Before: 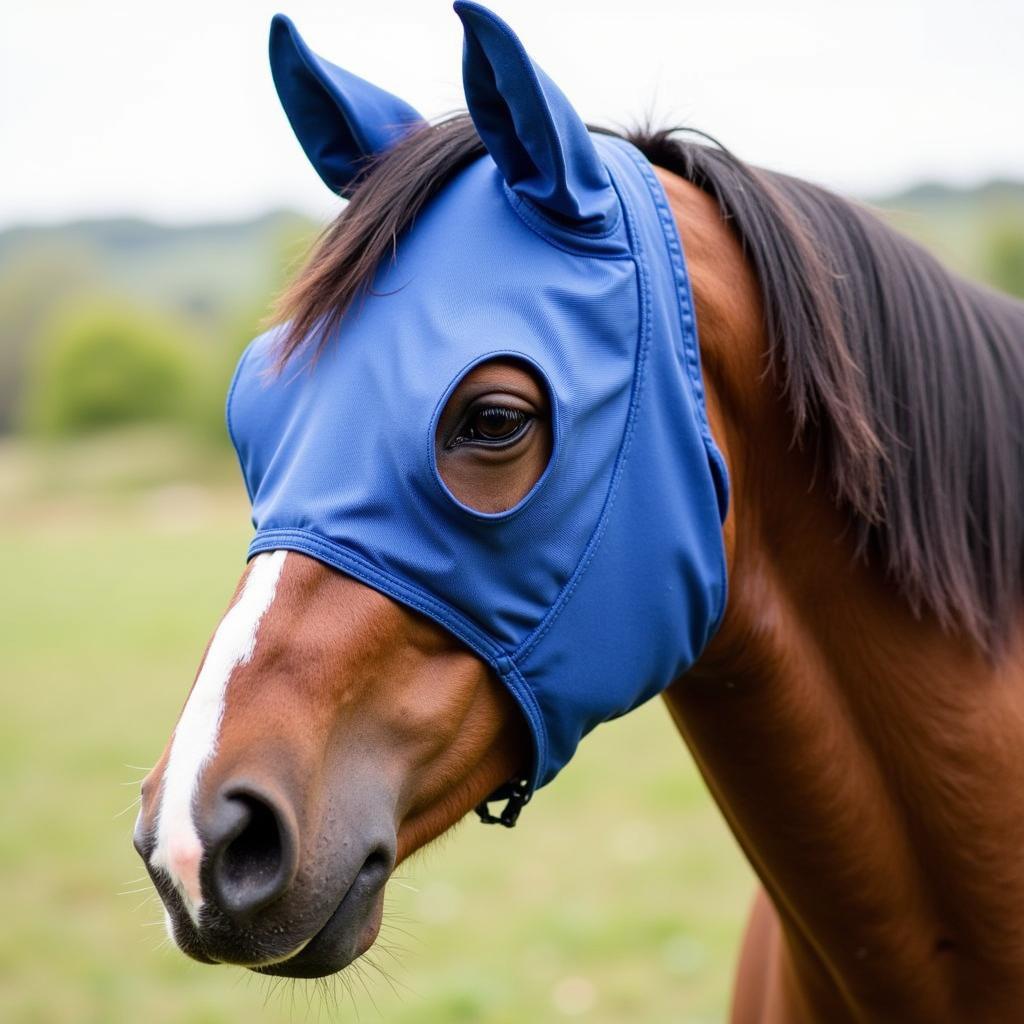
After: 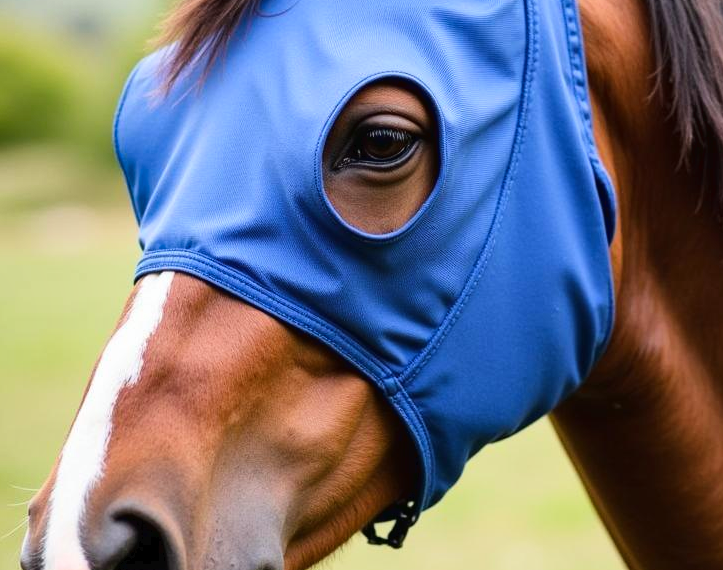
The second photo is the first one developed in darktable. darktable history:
color correction: highlights a* -0.265, highlights b* -0.116
crop: left 11.043%, top 27.288%, right 18.284%, bottom 17.032%
shadows and highlights: radius 109.11, shadows 24.08, highlights -57.62, low approximation 0.01, soften with gaussian
tone curve: curves: ch0 [(0, 0) (0.003, 0.019) (0.011, 0.019) (0.025, 0.026) (0.044, 0.043) (0.069, 0.066) (0.1, 0.095) (0.136, 0.133) (0.177, 0.181) (0.224, 0.233) (0.277, 0.302) (0.335, 0.375) (0.399, 0.452) (0.468, 0.532) (0.543, 0.609) (0.623, 0.695) (0.709, 0.775) (0.801, 0.865) (0.898, 0.932) (1, 1)], color space Lab, linked channels, preserve colors none
